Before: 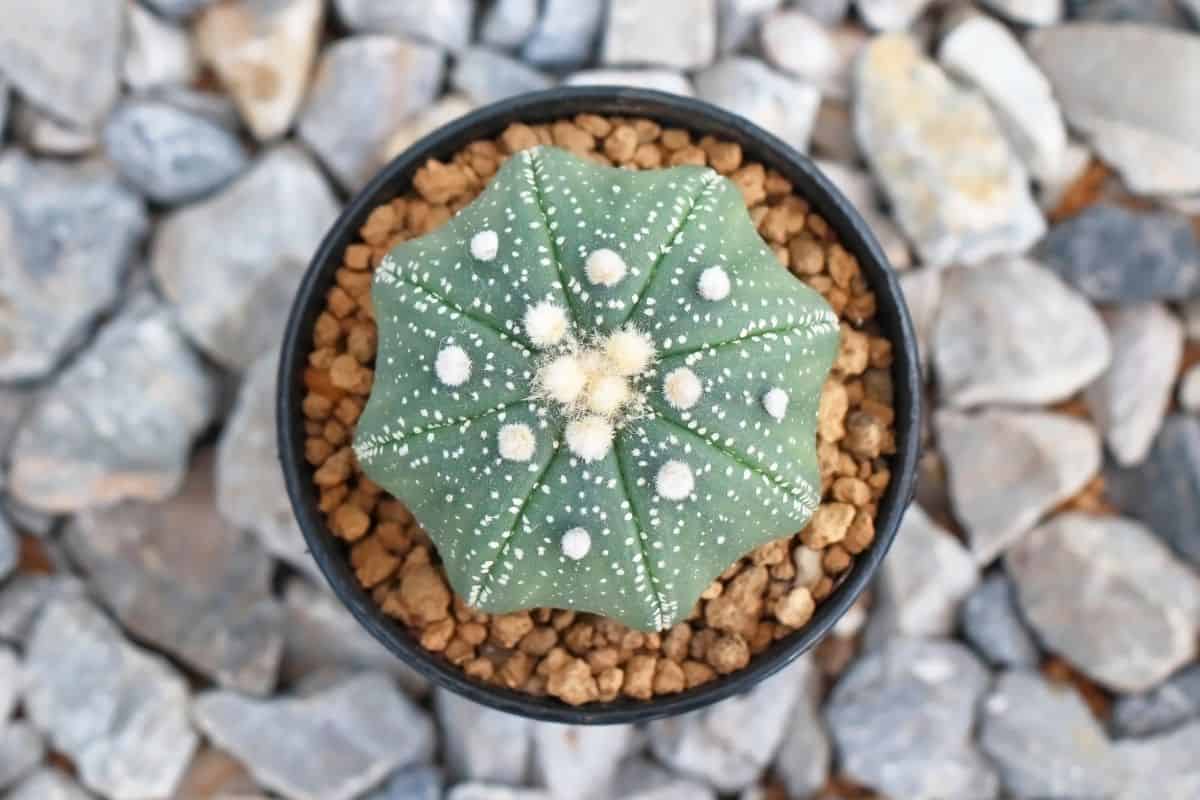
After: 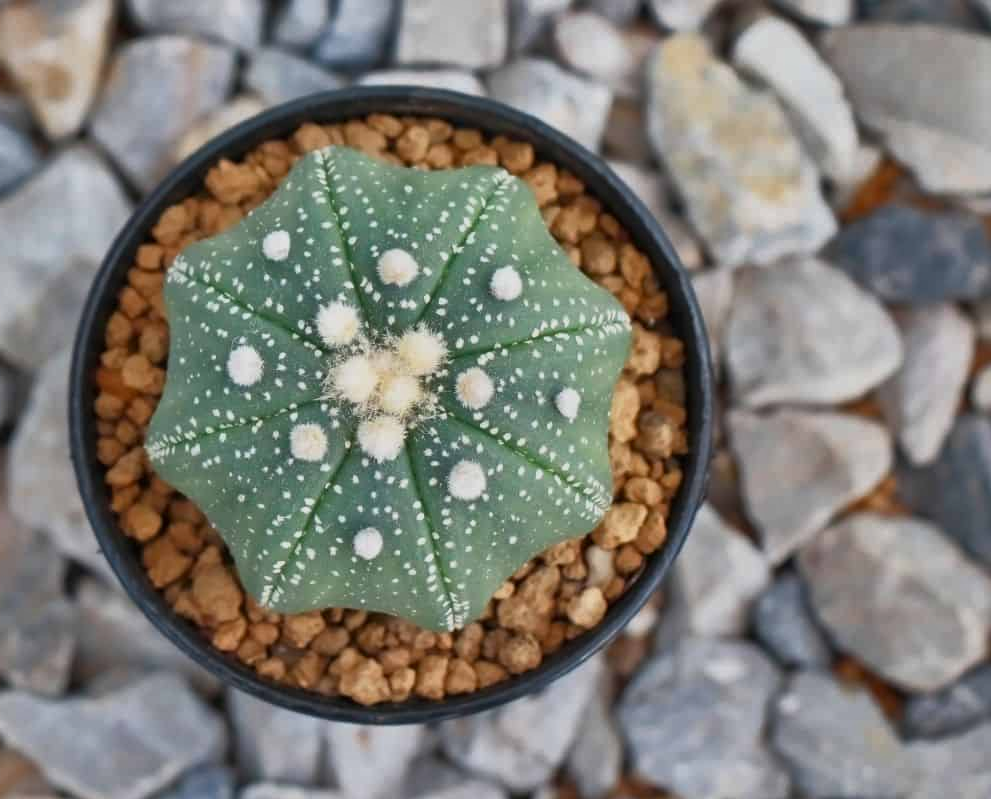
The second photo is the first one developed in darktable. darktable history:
shadows and highlights: shadows 80.7, white point adjustment -9.08, highlights -61.42, soften with gaussian
crop: left 17.361%, bottom 0.036%
